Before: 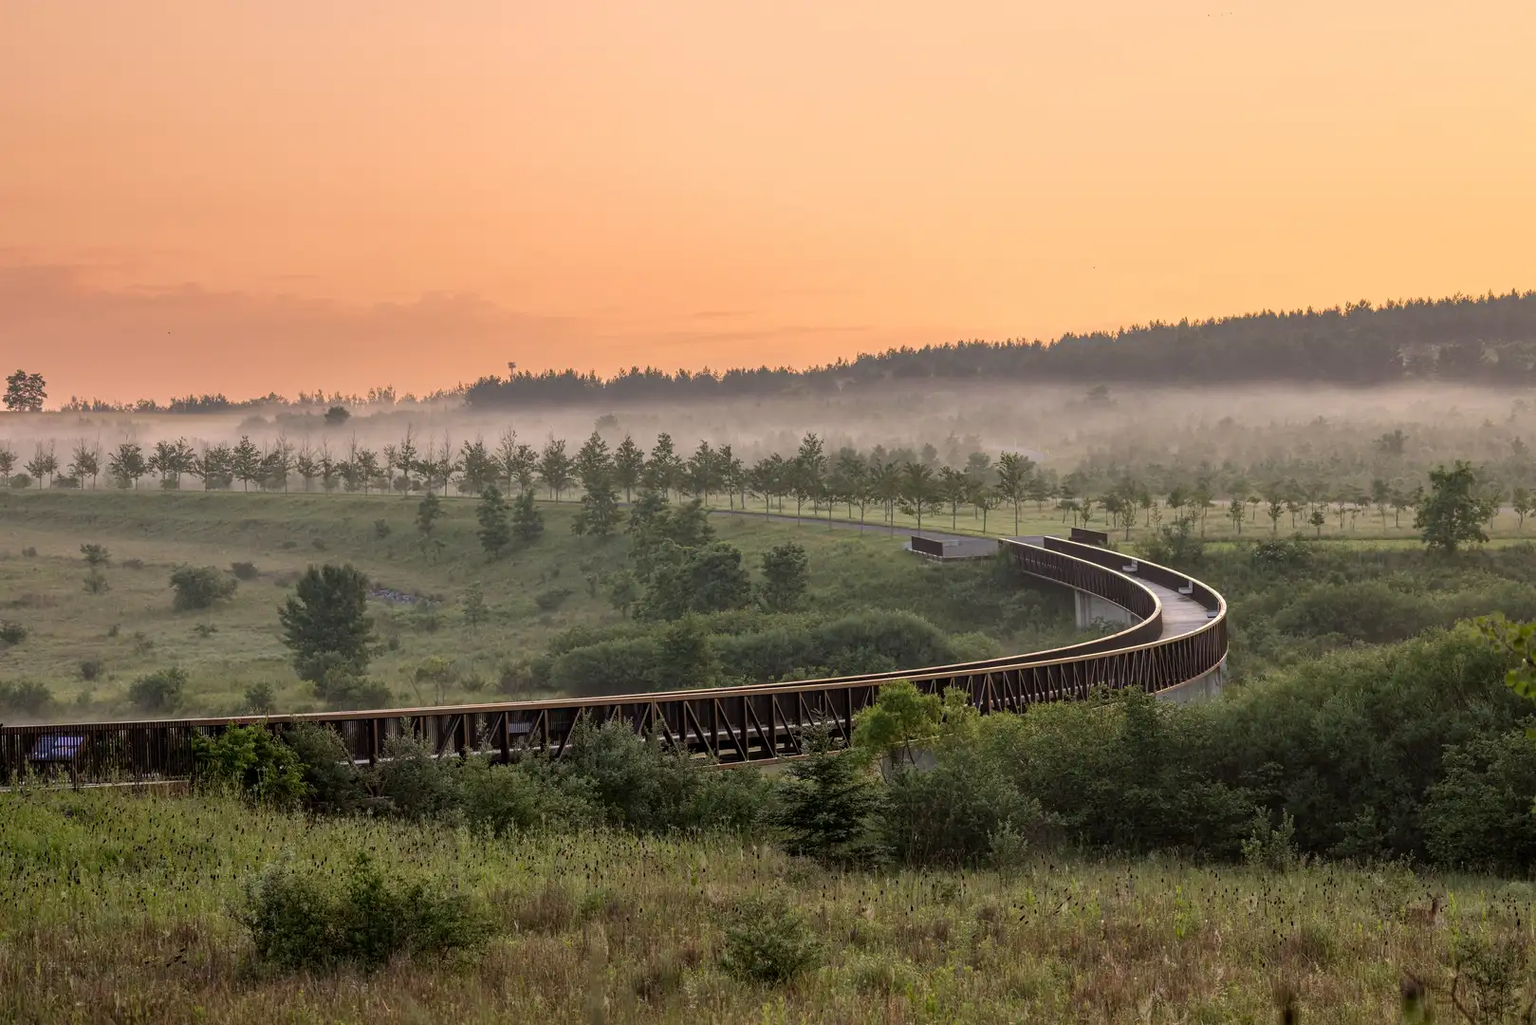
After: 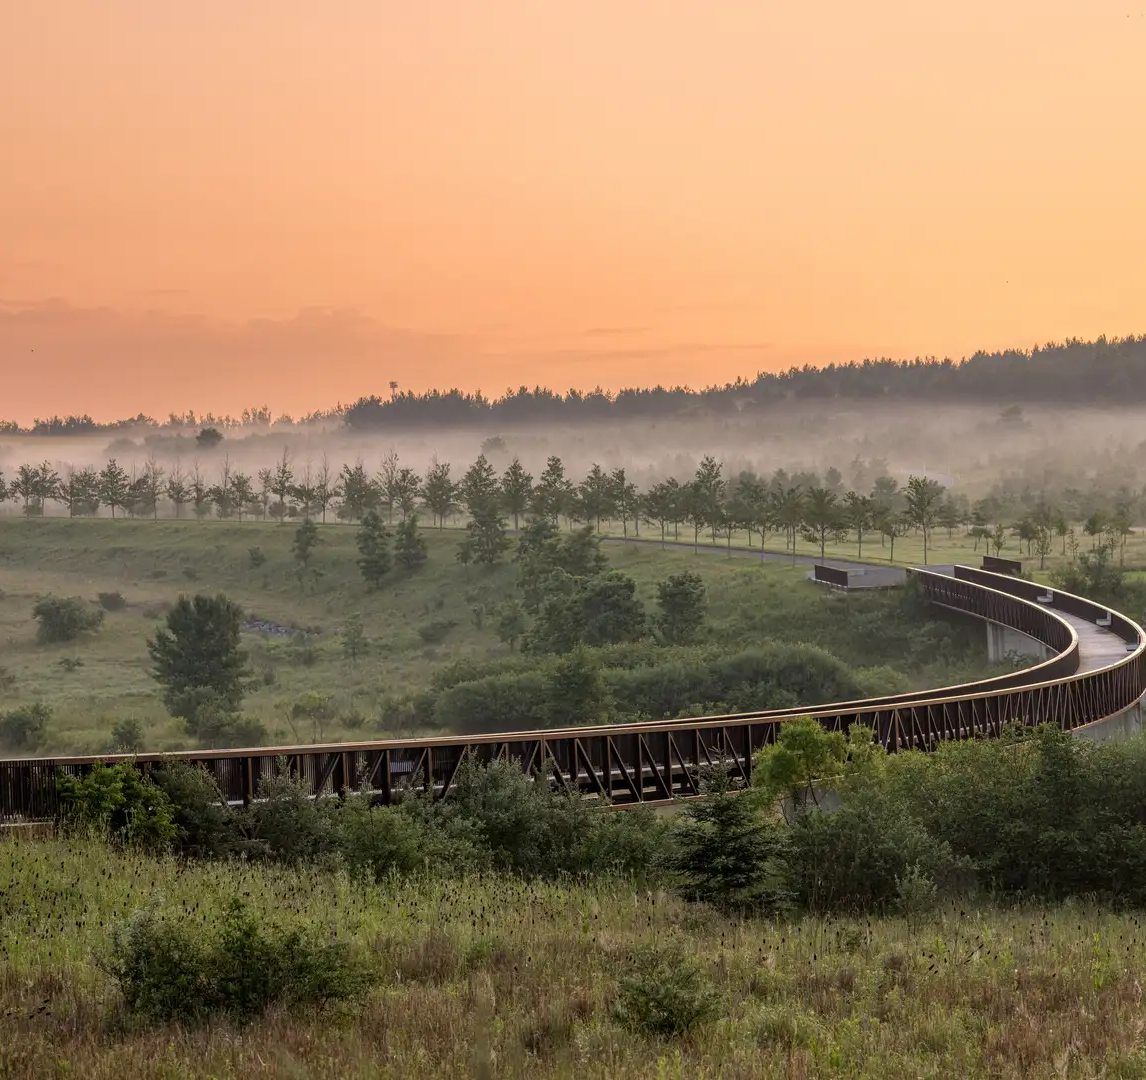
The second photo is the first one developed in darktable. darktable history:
crop and rotate: left 9.061%, right 20.142%
white balance: emerald 1
